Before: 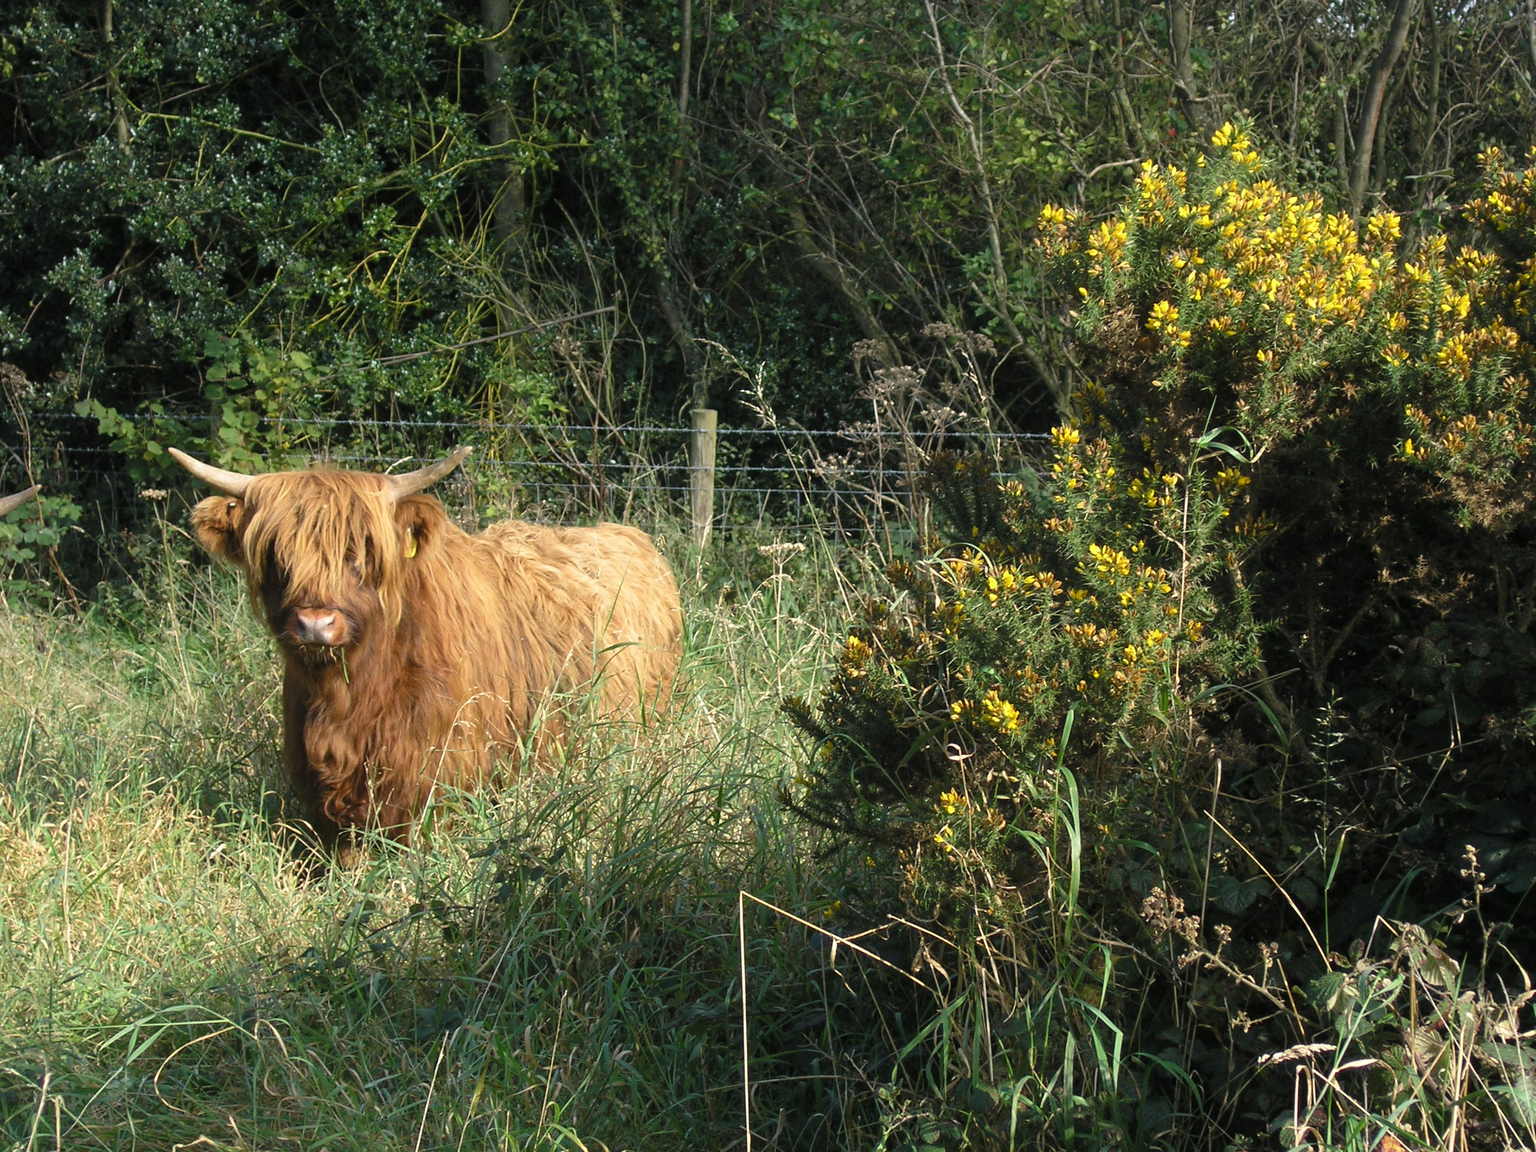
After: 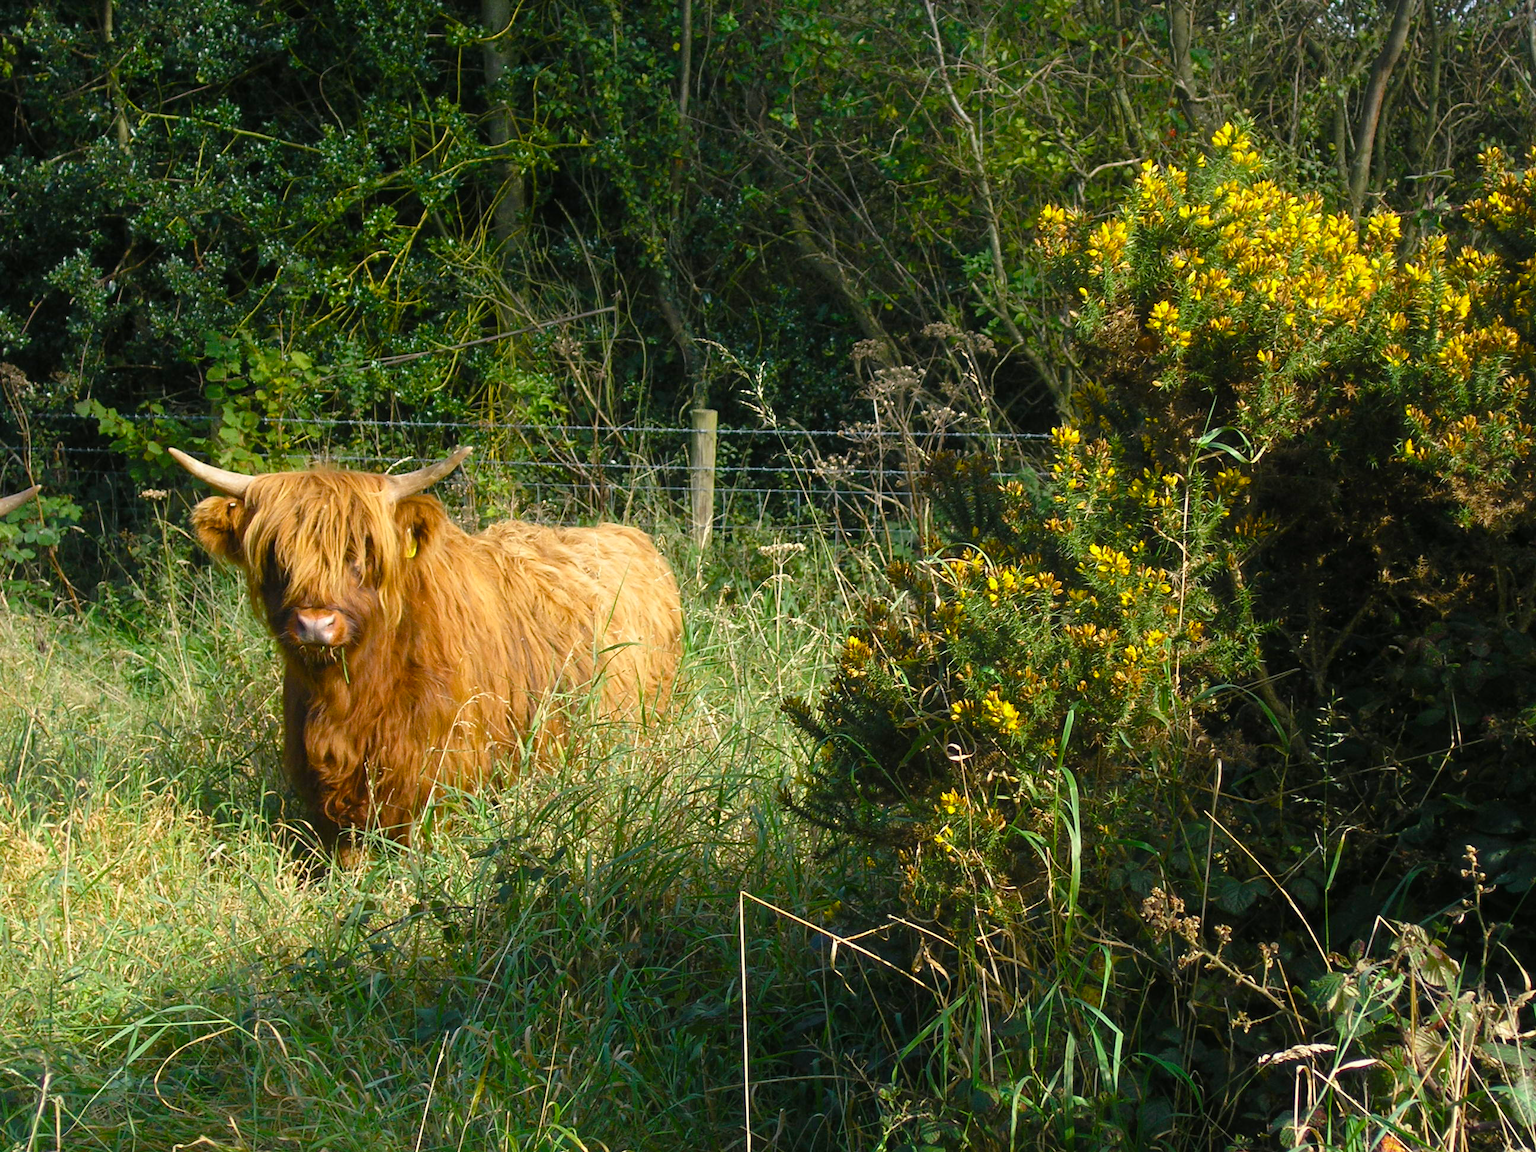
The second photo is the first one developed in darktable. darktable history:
color balance rgb: perceptual saturation grading › global saturation 20%, perceptual saturation grading › highlights 2.68%, perceptual saturation grading › shadows 50%
shadows and highlights: radius 93.07, shadows -14.46, white point adjustment 0.23, highlights 31.48, compress 48.23%, highlights color adjustment 52.79%, soften with gaussian
